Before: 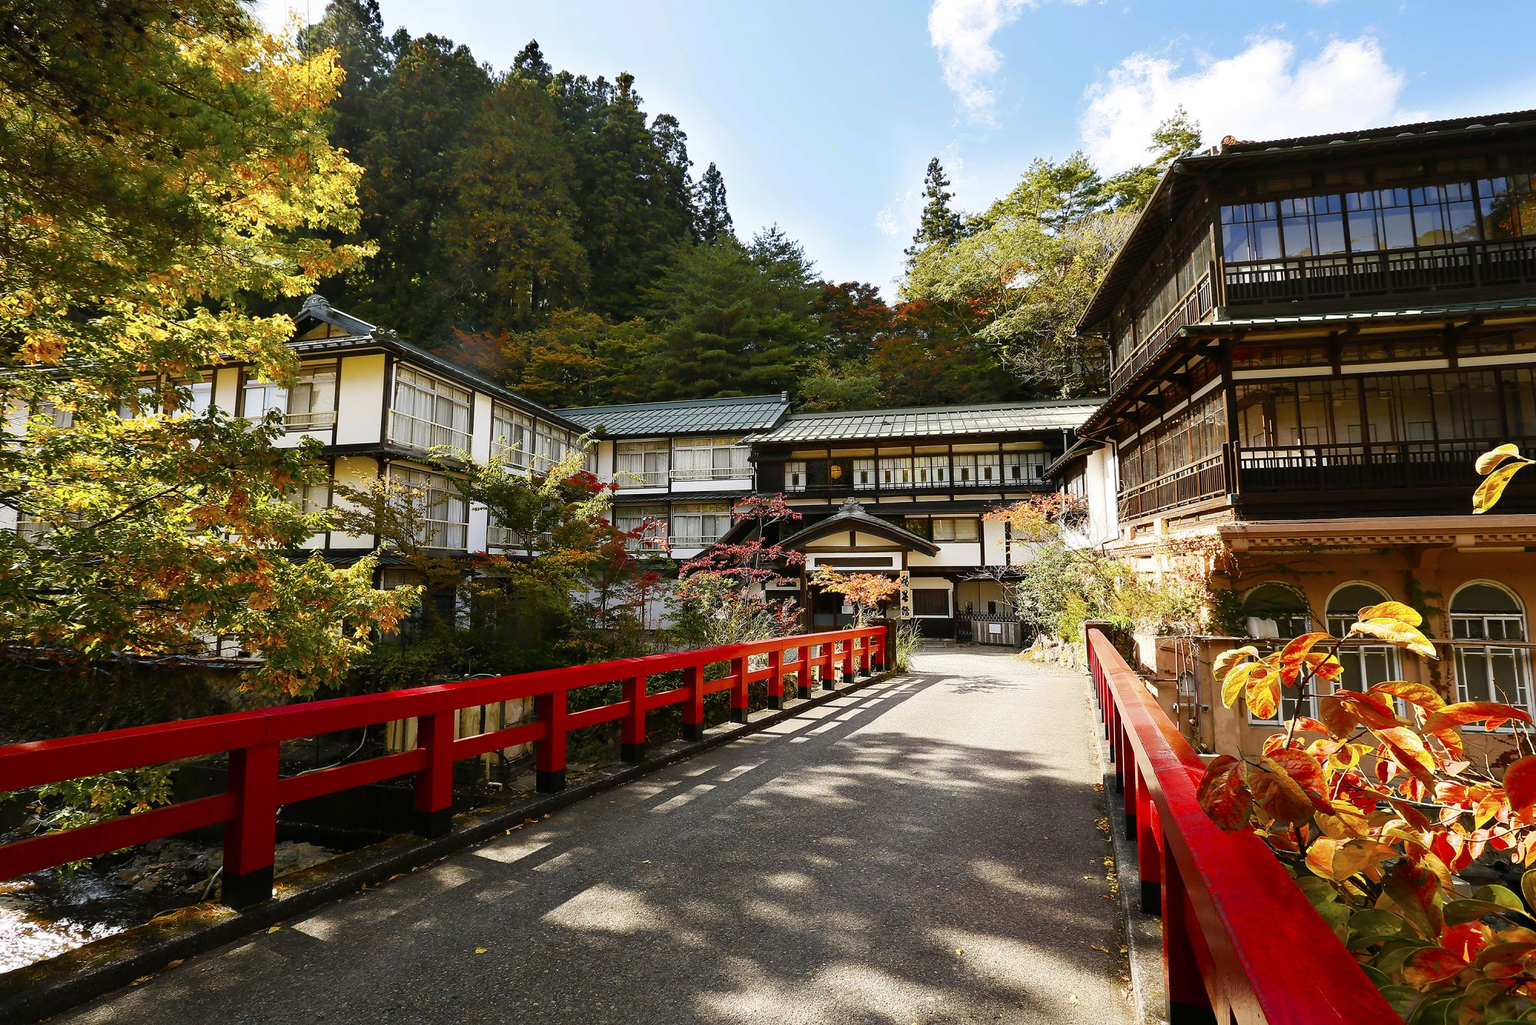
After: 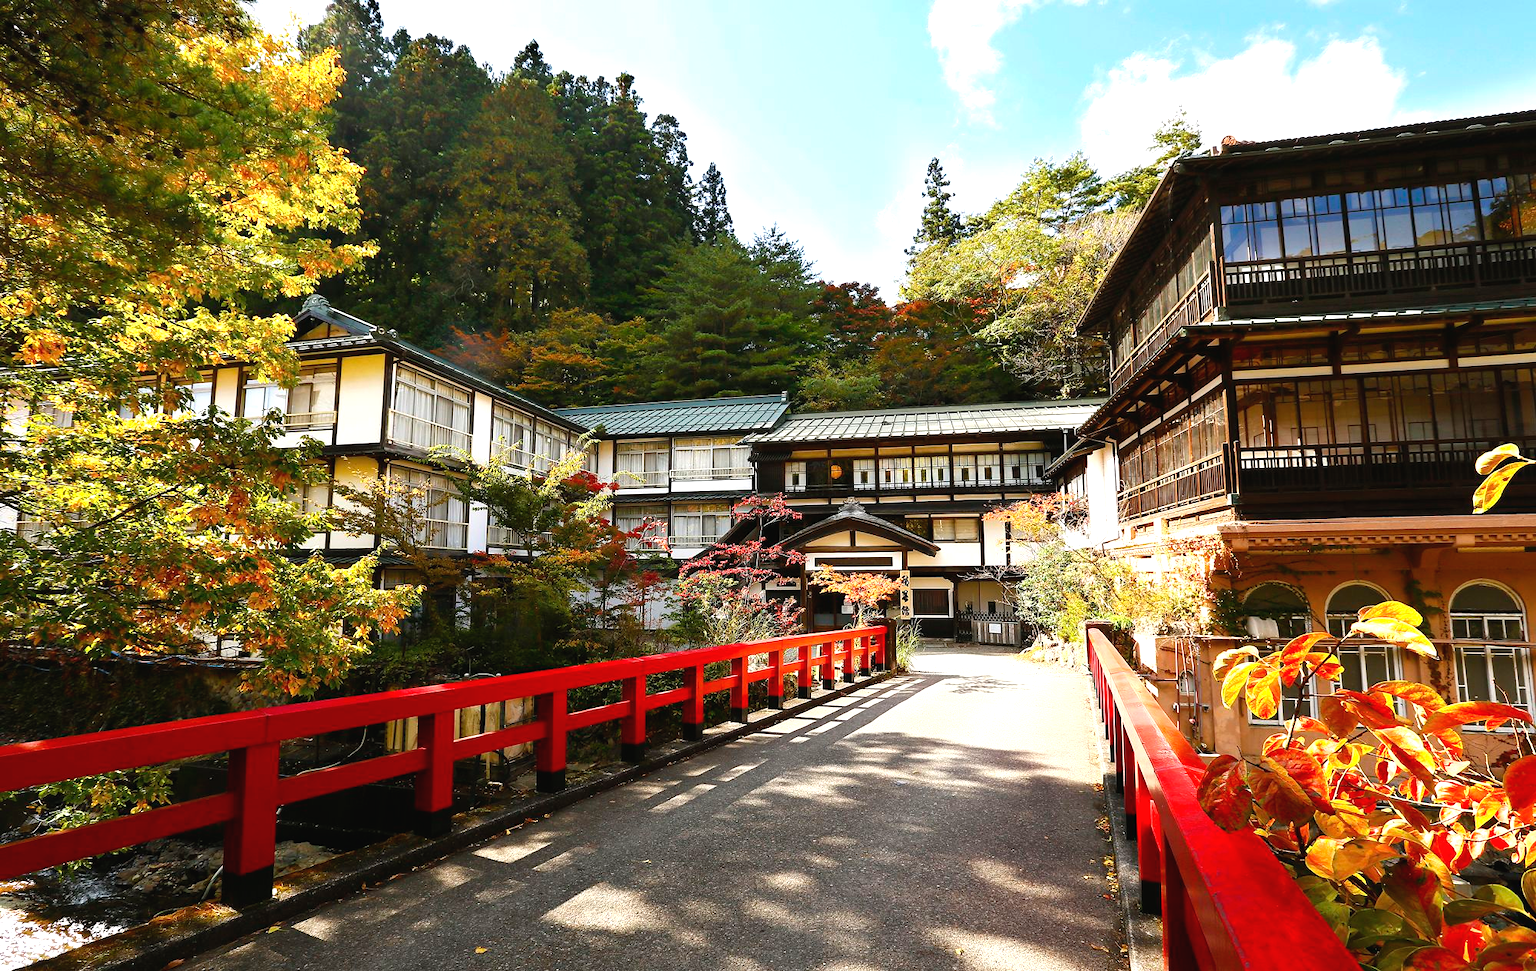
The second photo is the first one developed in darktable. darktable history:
exposure: black level correction -0.002, exposure 0.54 EV, compensate exposure bias true, compensate highlight preservation false
crop and rotate: top 0.014%, bottom 5.084%
